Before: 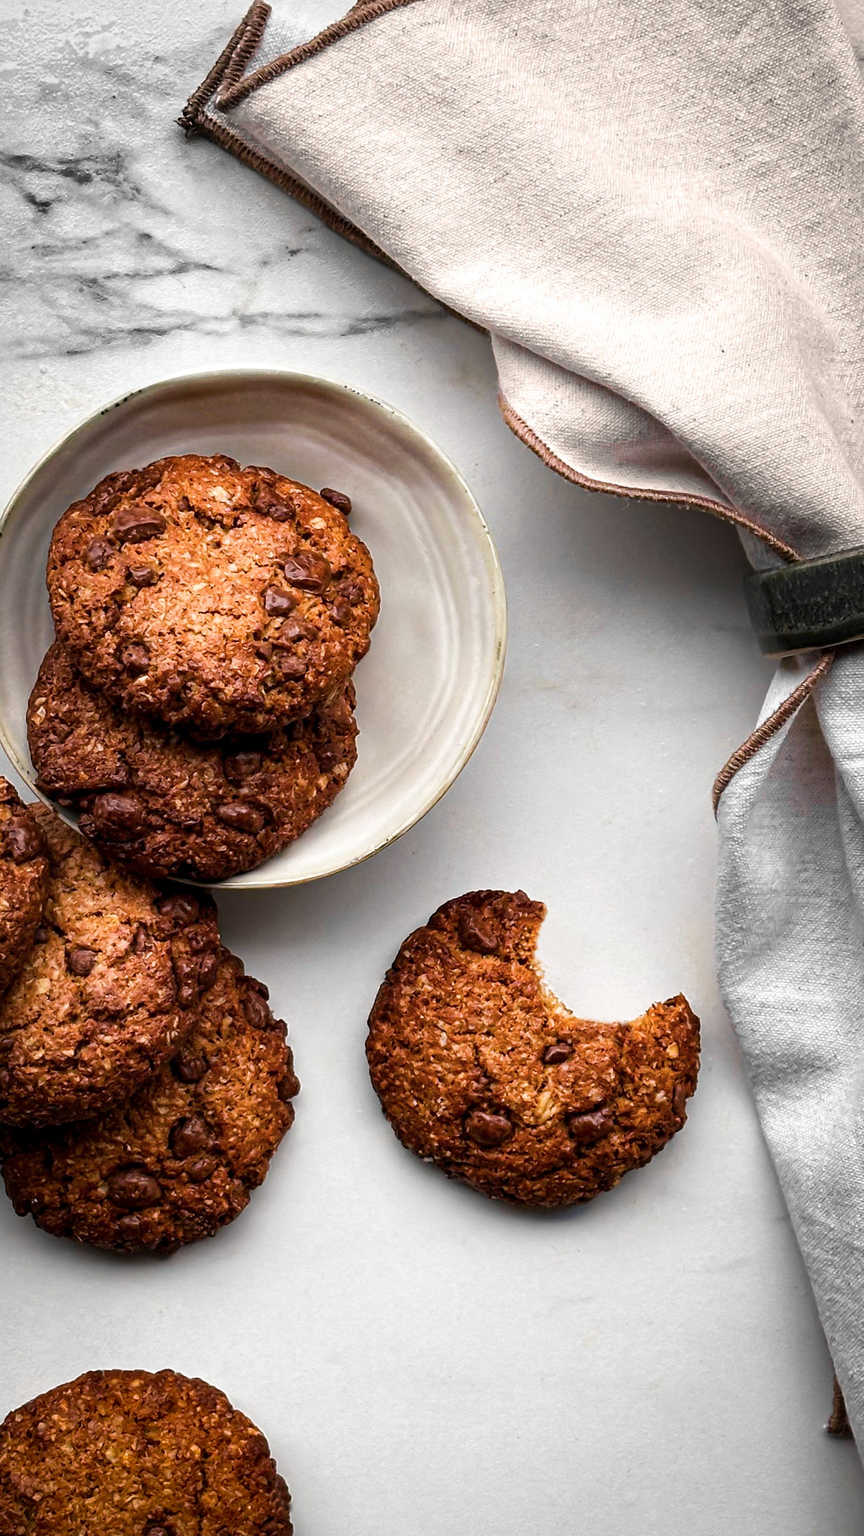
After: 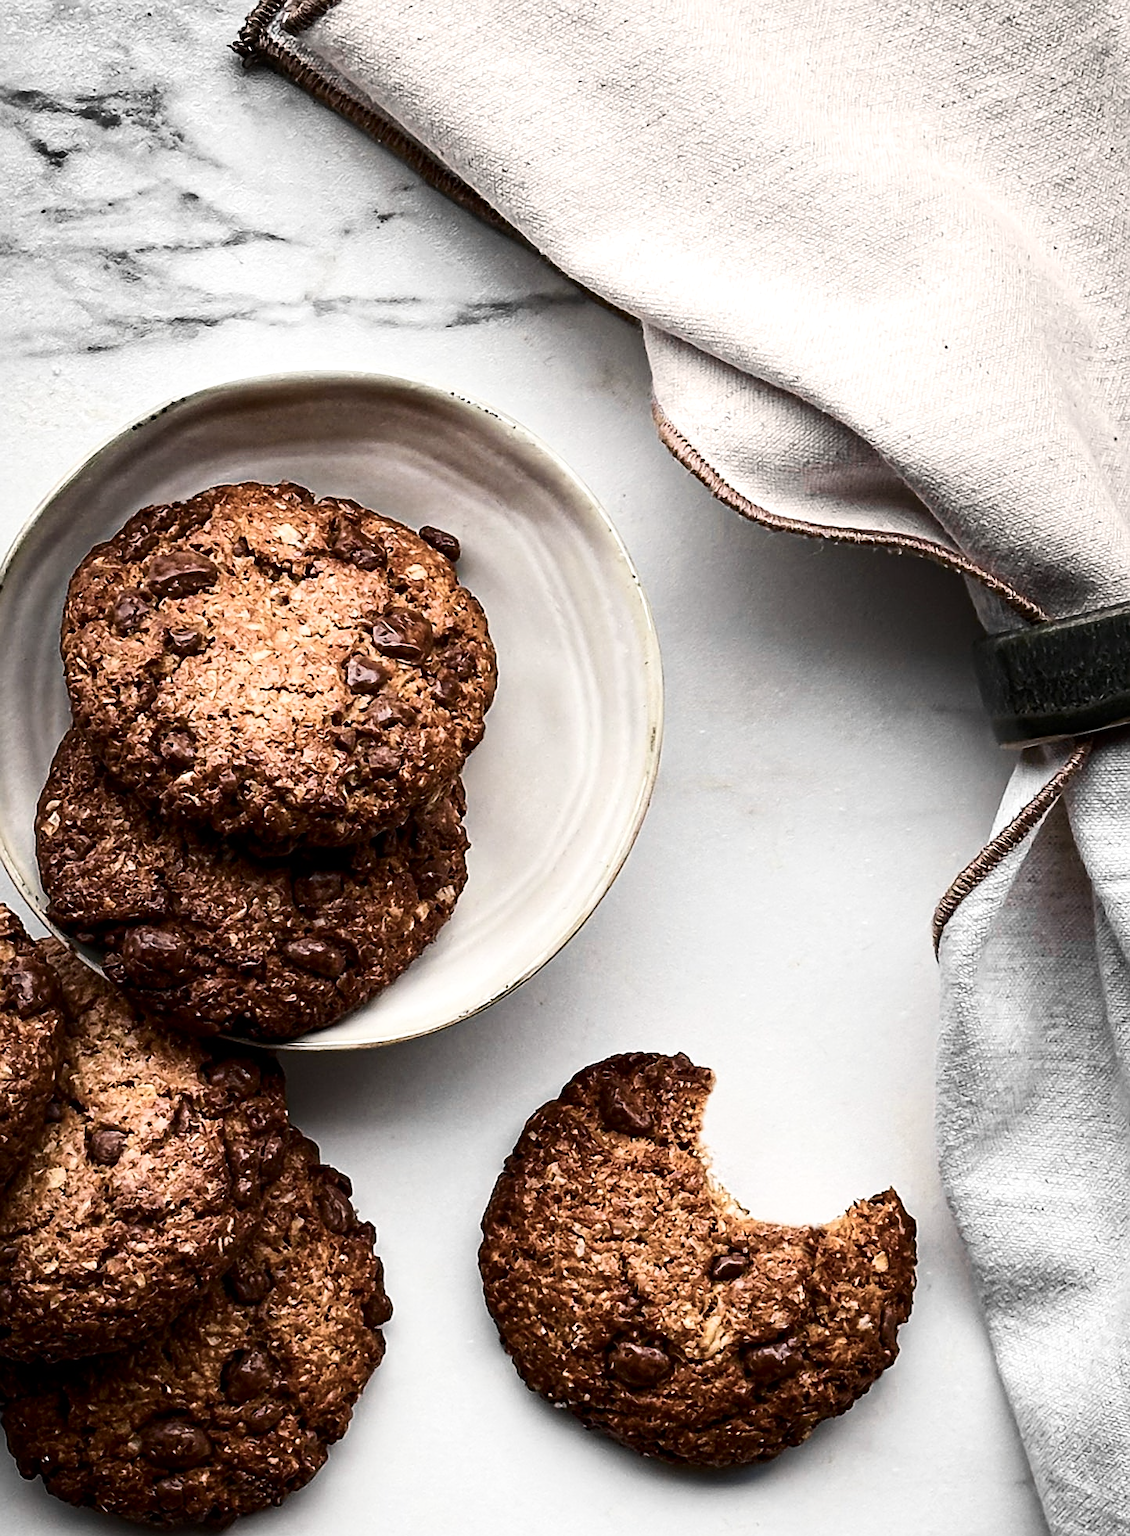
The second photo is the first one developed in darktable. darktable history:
sharpen: on, module defaults
exposure: exposure 0.082 EV, compensate highlight preservation false
crop: top 5.631%, bottom 17.922%
contrast brightness saturation: contrast 0.253, saturation -0.32
